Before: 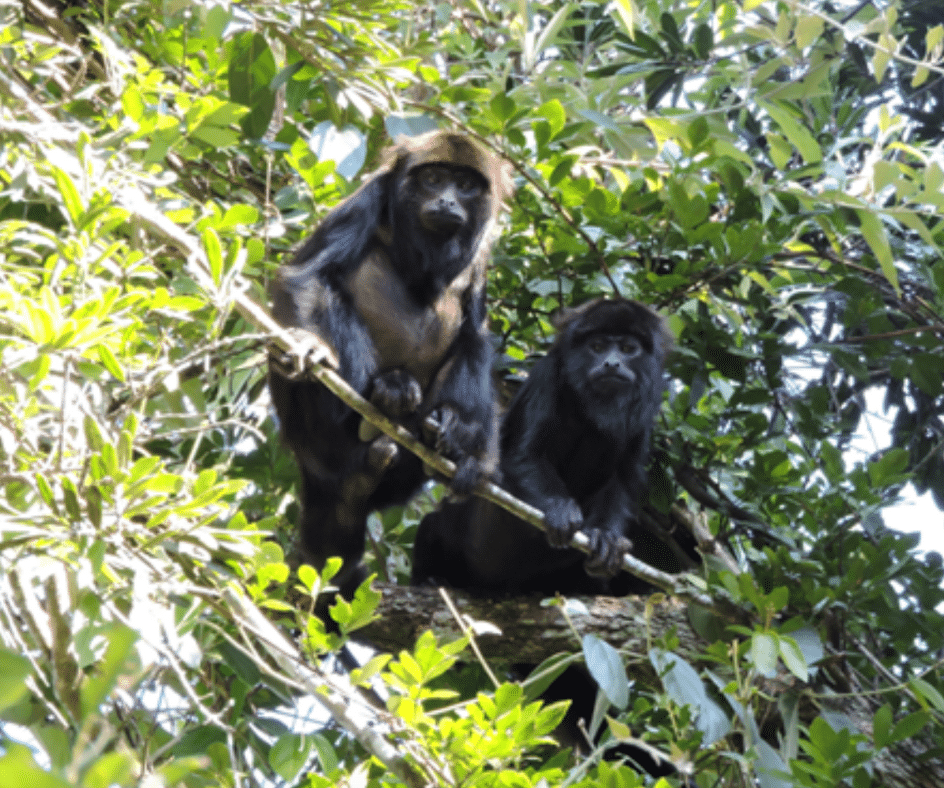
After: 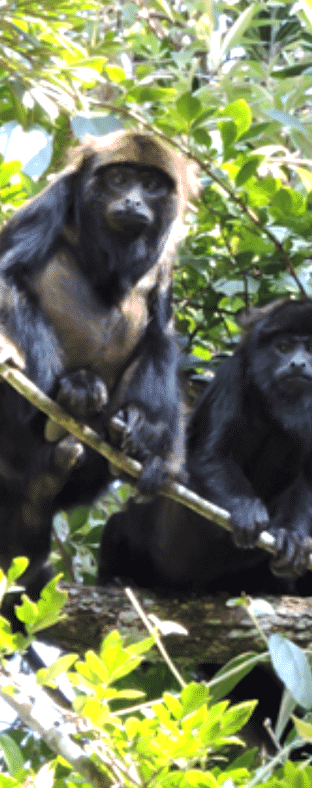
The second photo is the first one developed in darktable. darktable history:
crop: left 33.34%, right 33.562%
exposure: black level correction 0.001, exposure 0.498 EV, compensate exposure bias true, compensate highlight preservation false
